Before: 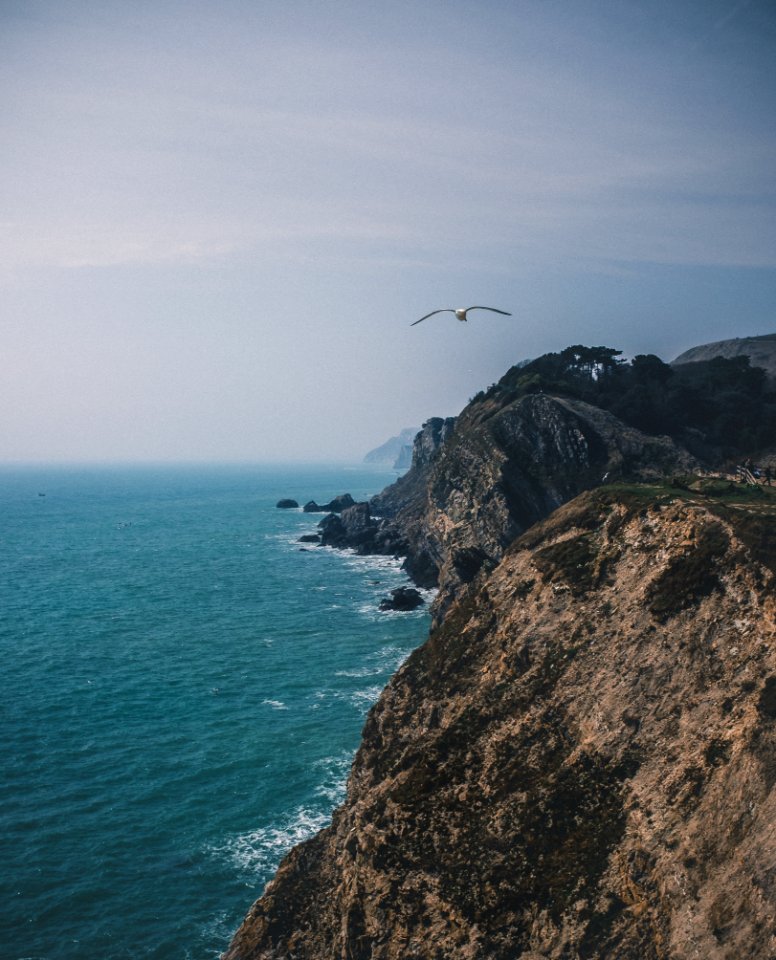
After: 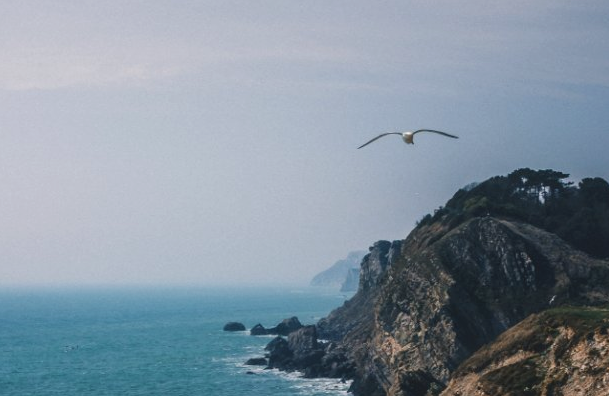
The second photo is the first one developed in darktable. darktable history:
contrast brightness saturation: contrast -0.097, saturation -0.082
crop: left 6.929%, top 18.459%, right 14.315%, bottom 39.468%
tone equalizer: on, module defaults
